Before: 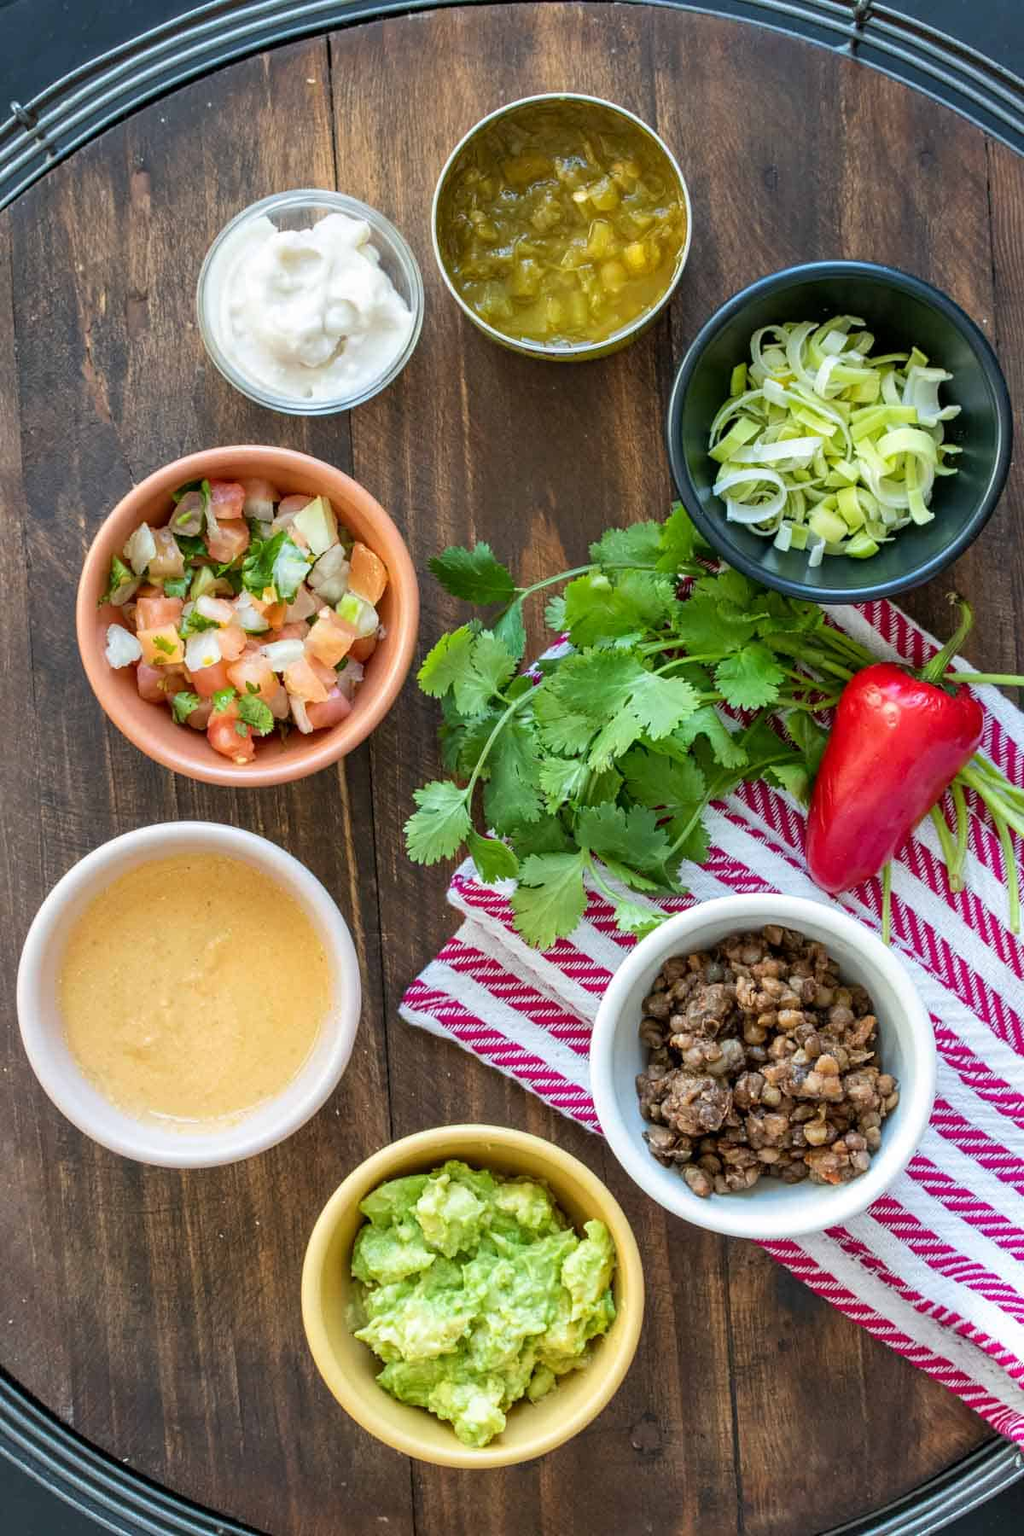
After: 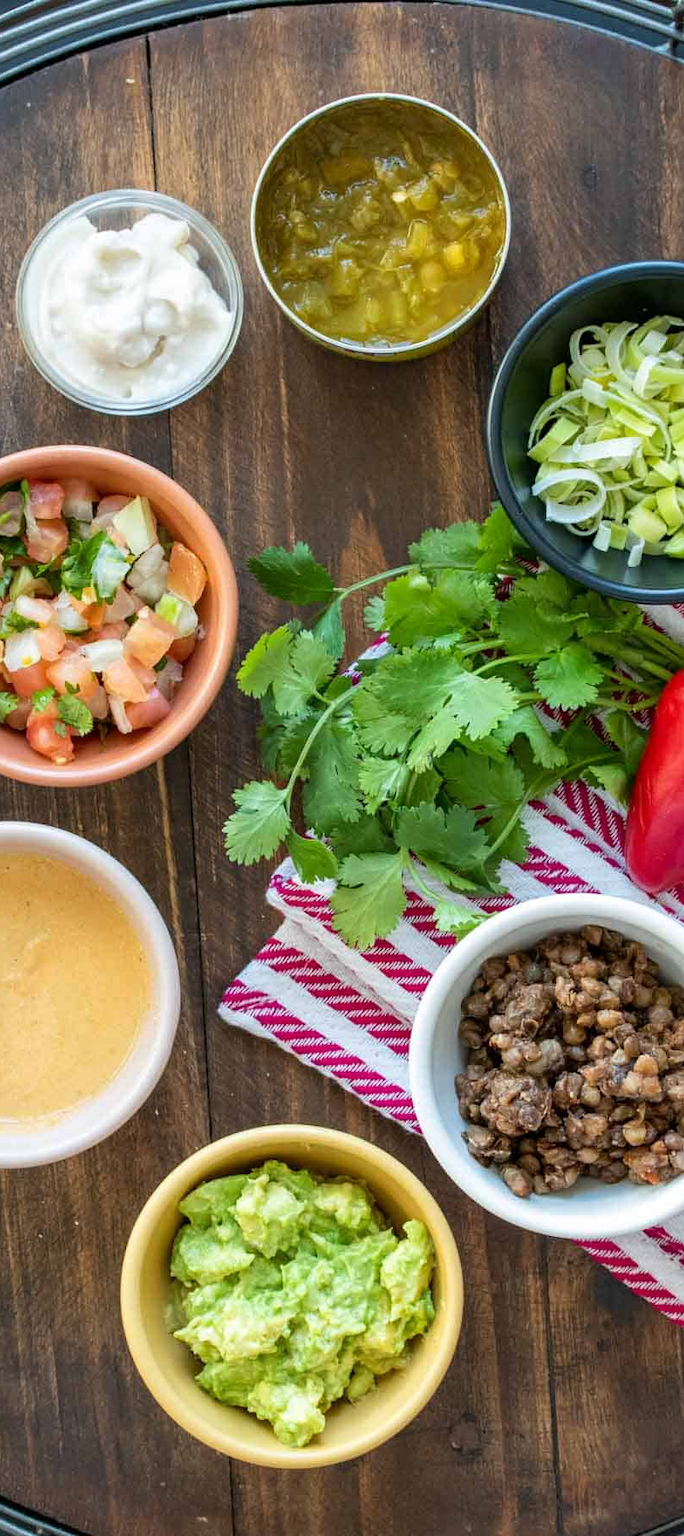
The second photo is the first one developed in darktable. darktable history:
crop and rotate: left 17.714%, right 15.404%
color zones: curves: ch0 [(0, 0.5) (0.143, 0.5) (0.286, 0.5) (0.429, 0.5) (0.571, 0.5) (0.714, 0.476) (0.857, 0.5) (1, 0.5)]; ch2 [(0, 0.5) (0.143, 0.5) (0.286, 0.5) (0.429, 0.5) (0.571, 0.5) (0.714, 0.487) (0.857, 0.5) (1, 0.5)]
